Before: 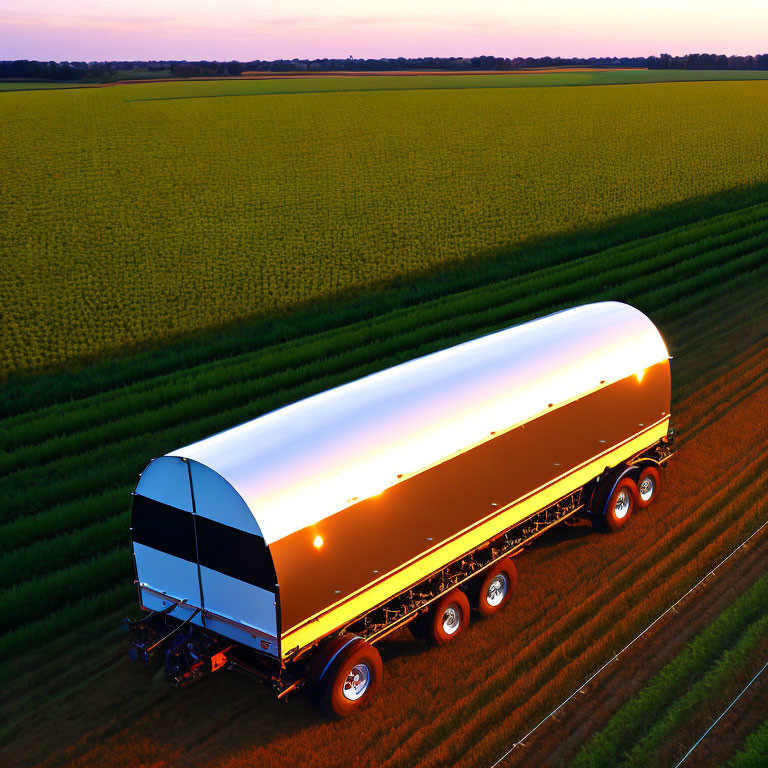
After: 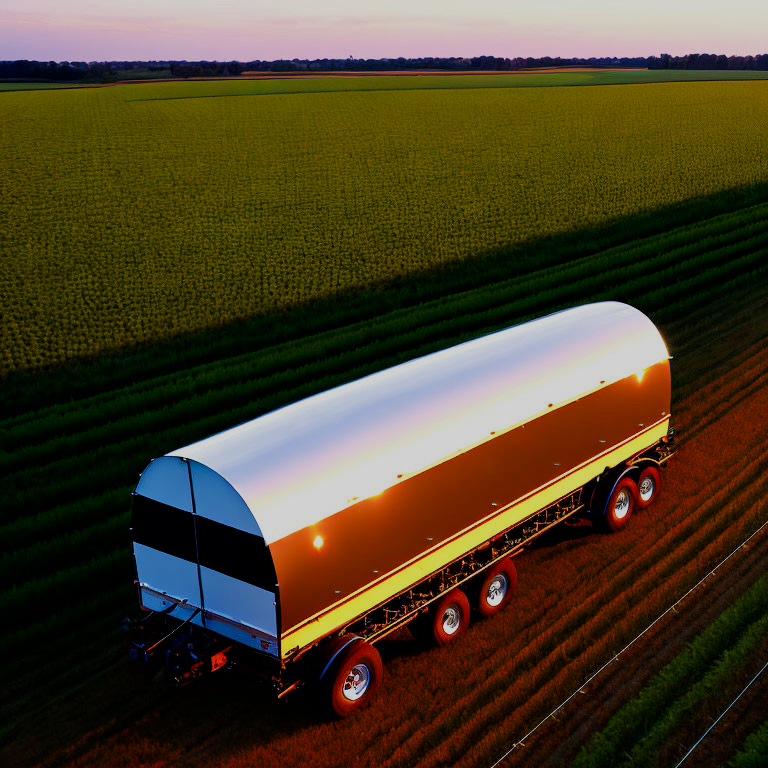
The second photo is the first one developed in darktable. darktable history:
contrast brightness saturation: brightness -0.085
exposure: compensate exposure bias true, compensate highlight preservation false
filmic rgb: black relative exposure -7.65 EV, white relative exposure 4.56 EV, hardness 3.61, contrast 1.05, iterations of high-quality reconstruction 0
